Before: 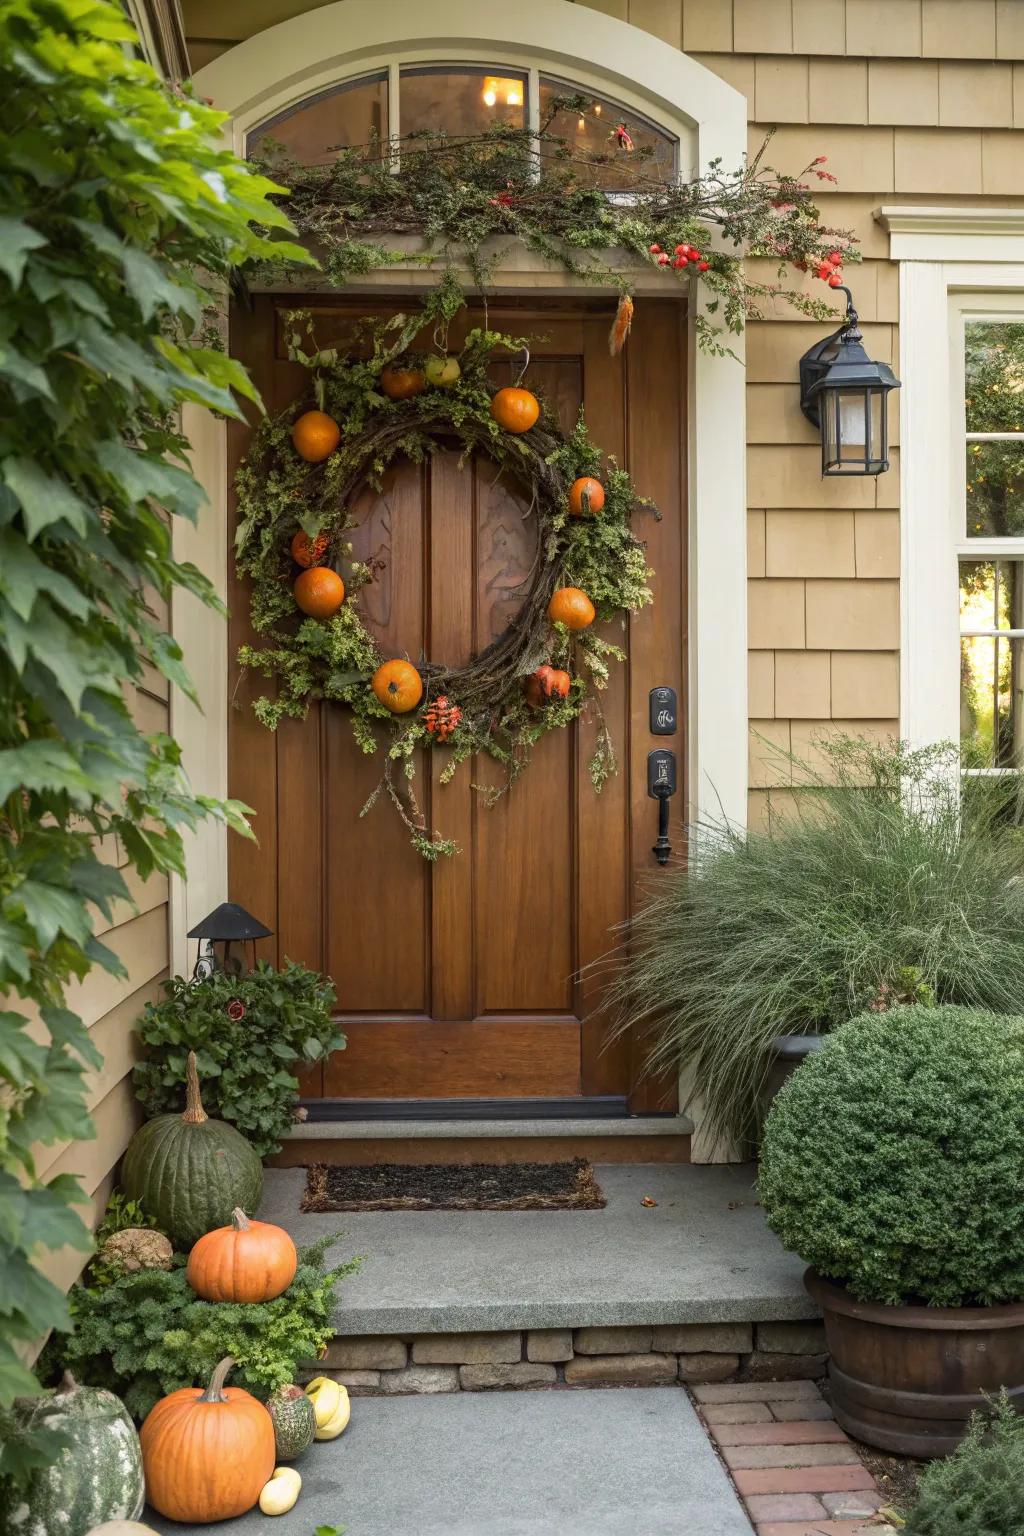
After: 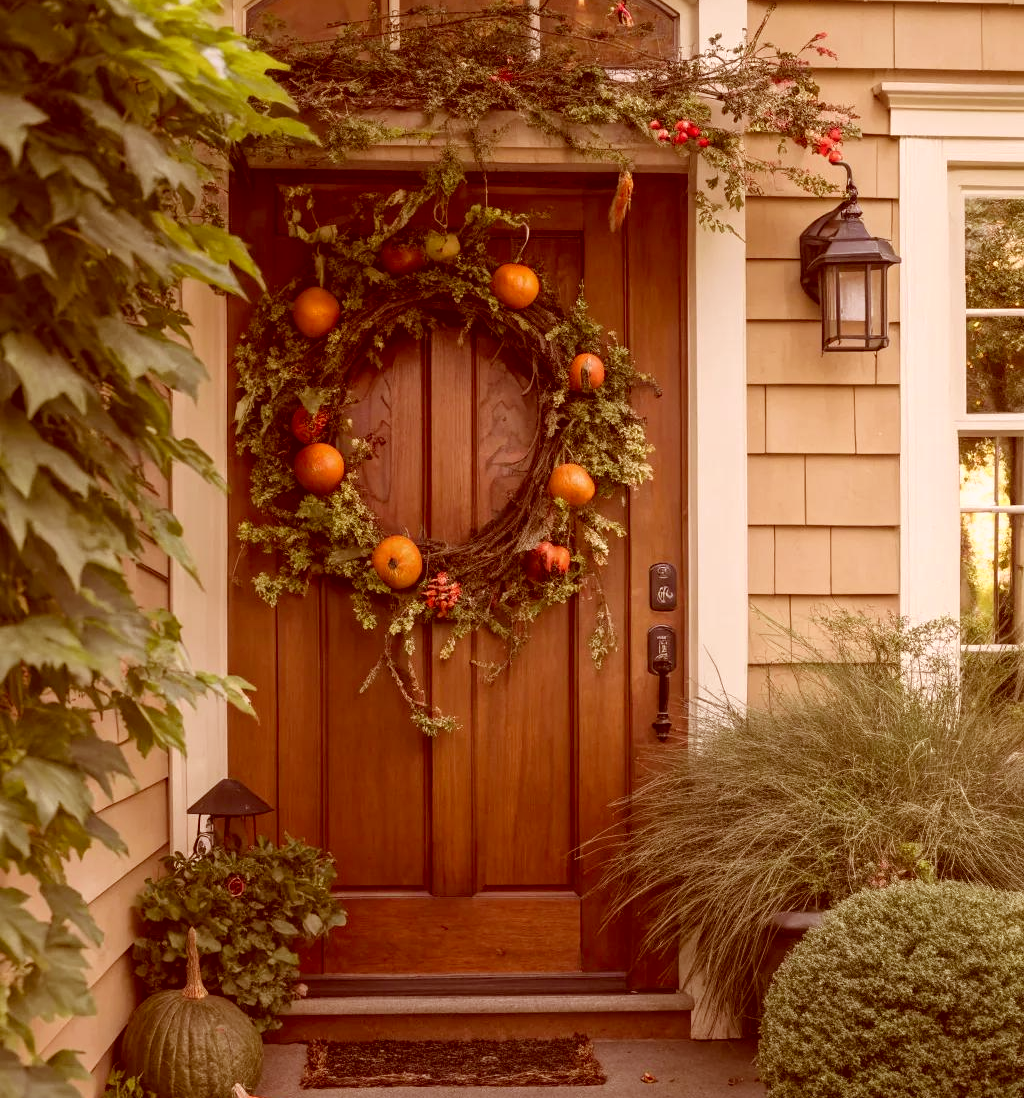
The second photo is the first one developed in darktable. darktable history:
crop and rotate: top 8.128%, bottom 20.336%
color correction: highlights a* 9.36, highlights b* 8.47, shadows a* 39.97, shadows b* 39.91, saturation 0.812
